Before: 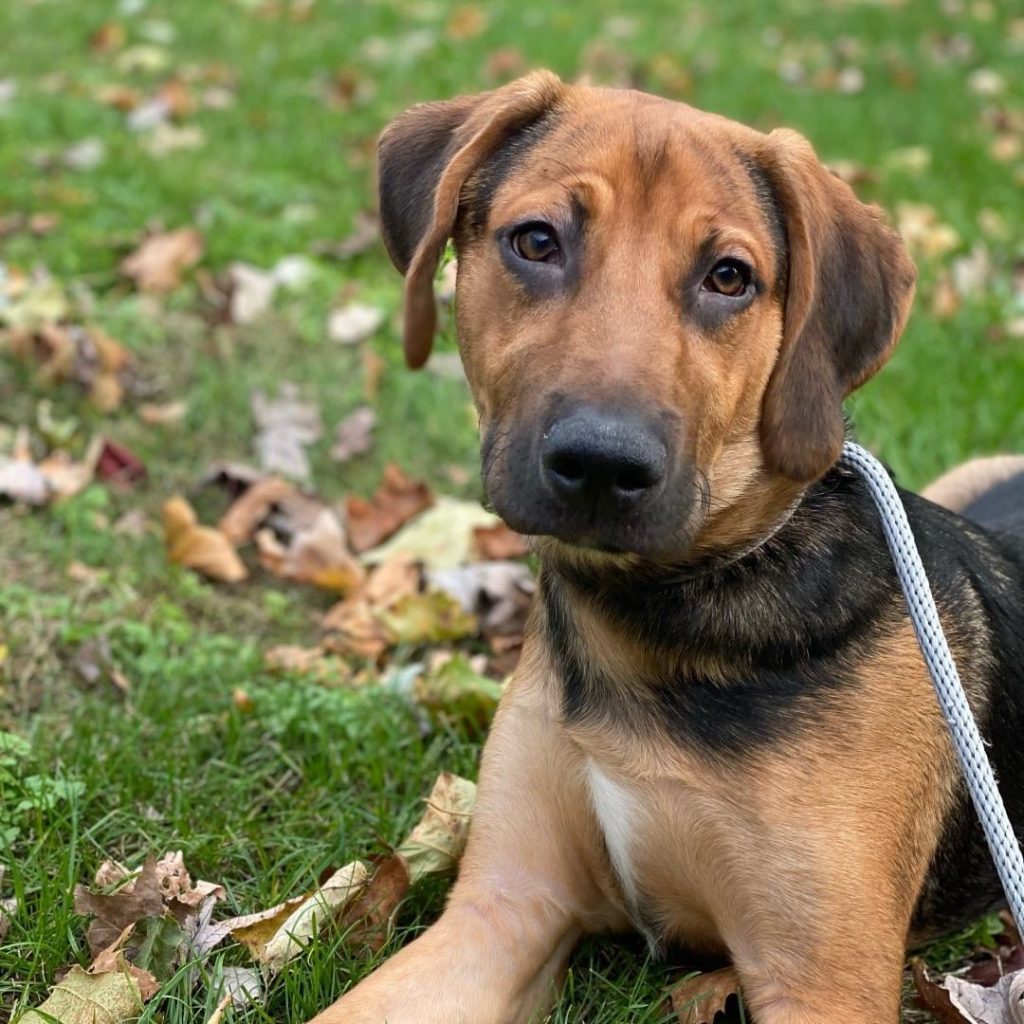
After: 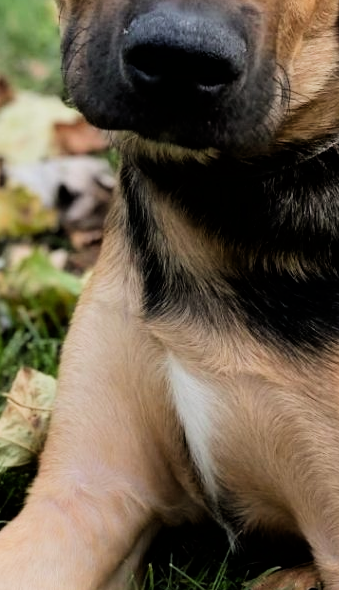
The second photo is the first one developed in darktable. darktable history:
crop: left 41.048%, top 39.556%, right 25.789%, bottom 2.759%
filmic rgb: black relative exposure -5.1 EV, white relative exposure 3.96 EV, hardness 2.9, contrast 1.298
